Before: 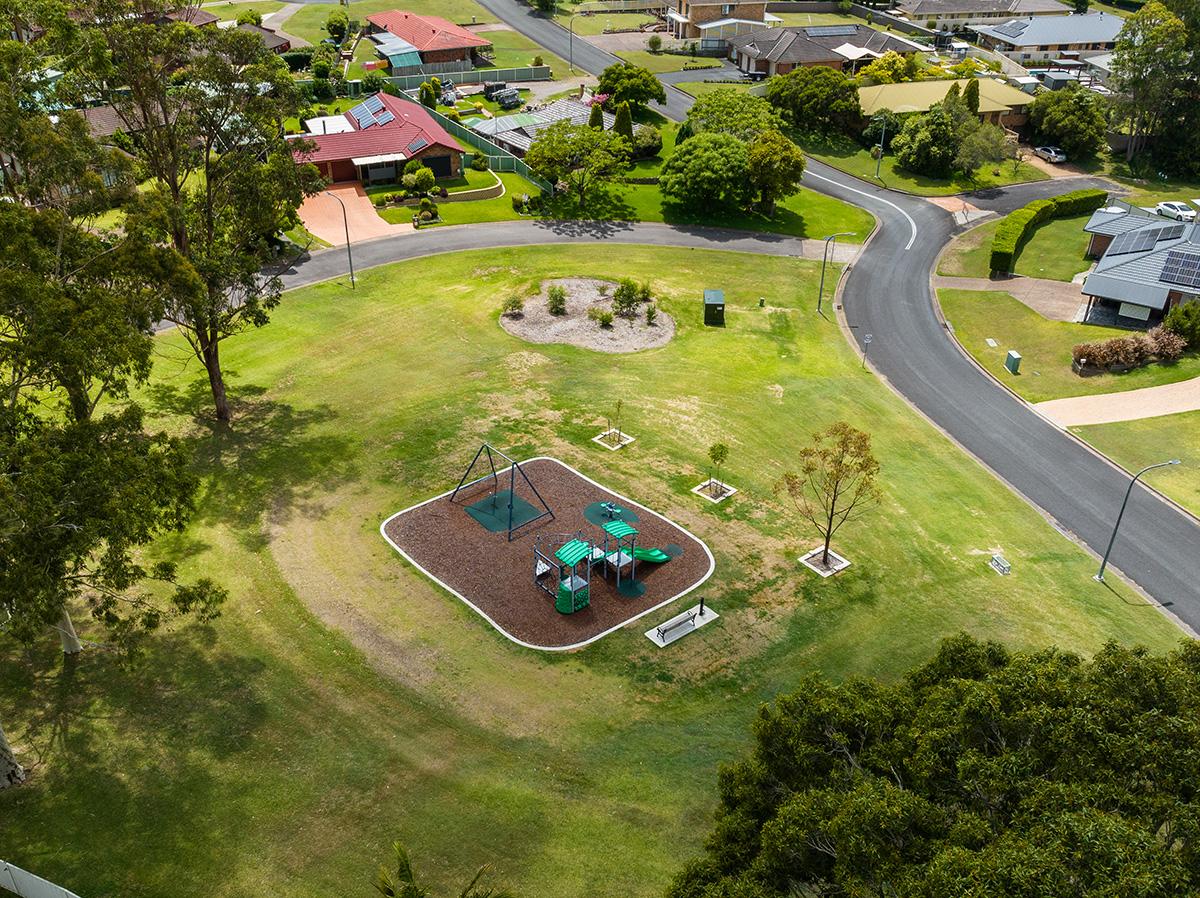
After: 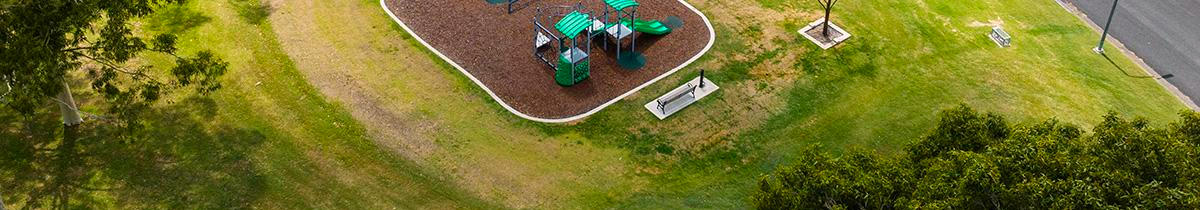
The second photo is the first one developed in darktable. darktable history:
color correction: highlights a* 3.39, highlights b* 1.92, saturation 1.24
crop and rotate: top 58.808%, bottom 17.726%
